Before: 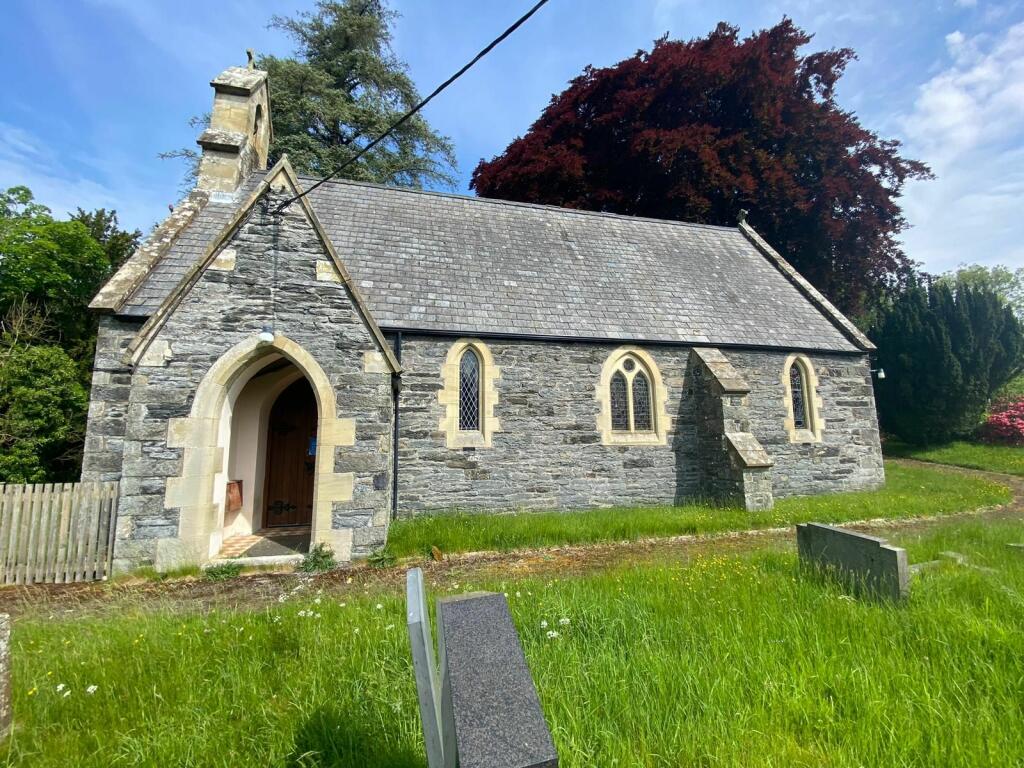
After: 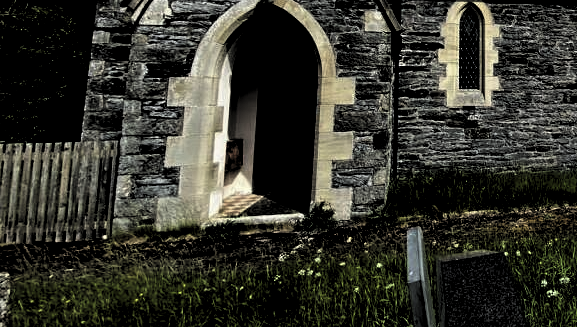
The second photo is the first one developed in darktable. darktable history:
crop: top 44.483%, right 43.593%, bottom 12.892%
sharpen: radius 5.325, amount 0.312, threshold 26.433
levels: levels [0.514, 0.759, 1]
